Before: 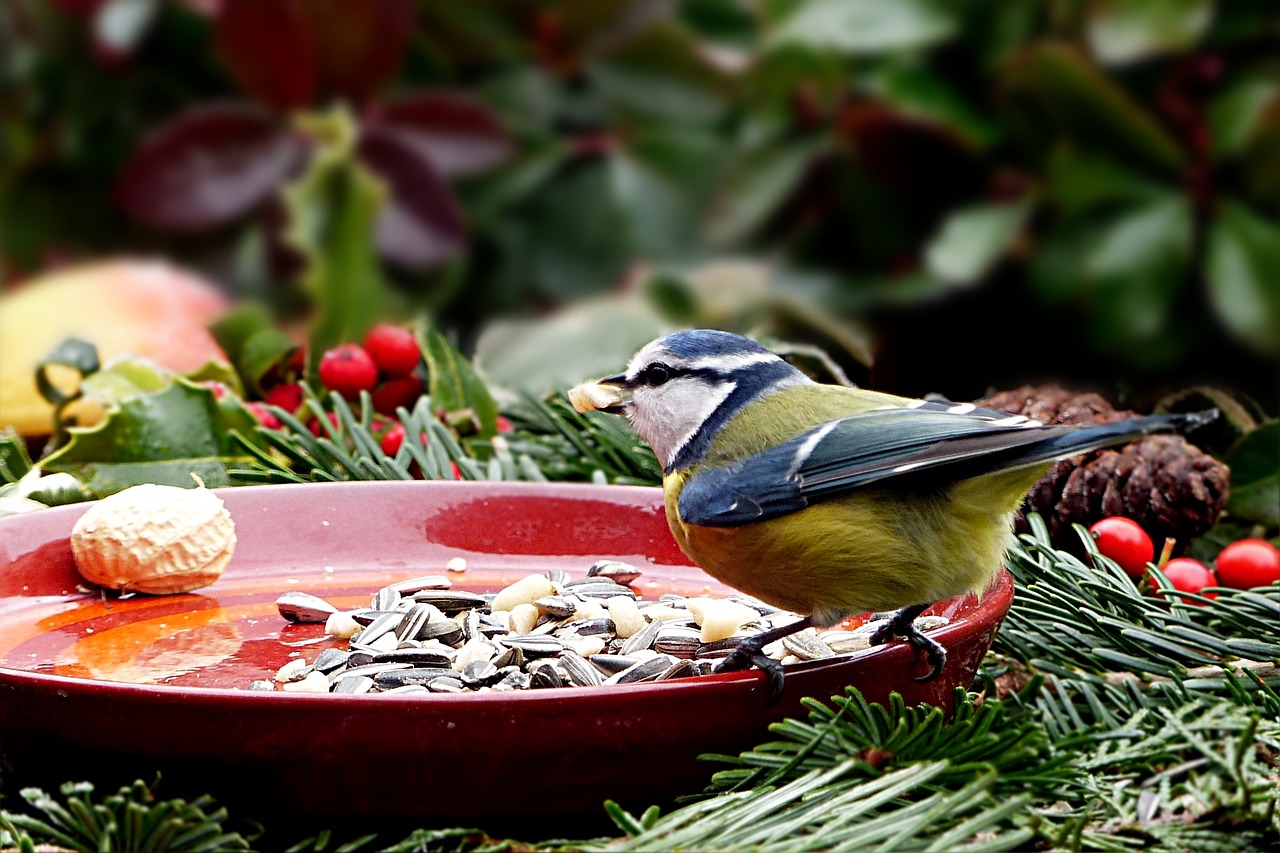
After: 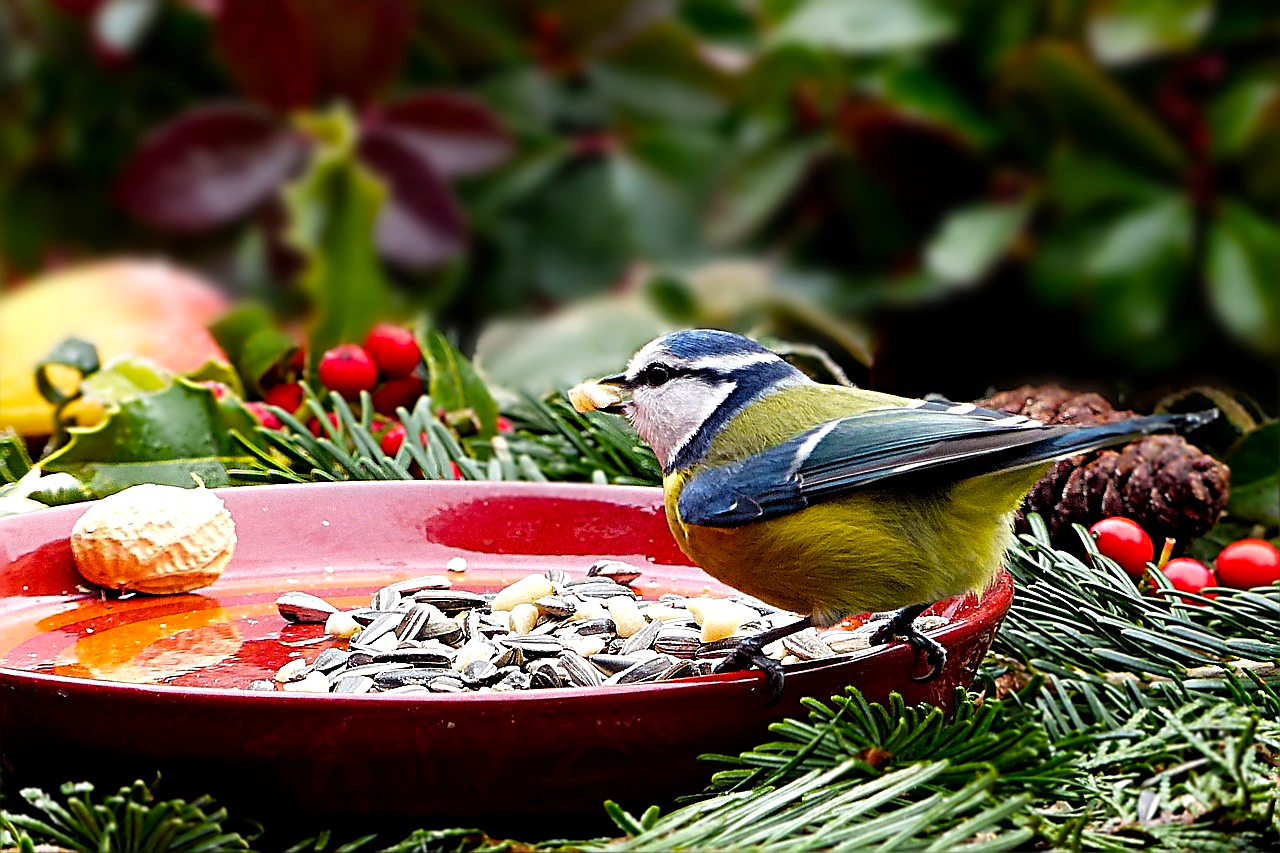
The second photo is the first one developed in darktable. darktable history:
sharpen: radius 1.4, amount 1.25, threshold 0.7
exposure: exposure 0.161 EV, compensate highlight preservation false
color balance rgb: perceptual saturation grading › global saturation 20%, global vibrance 20%
